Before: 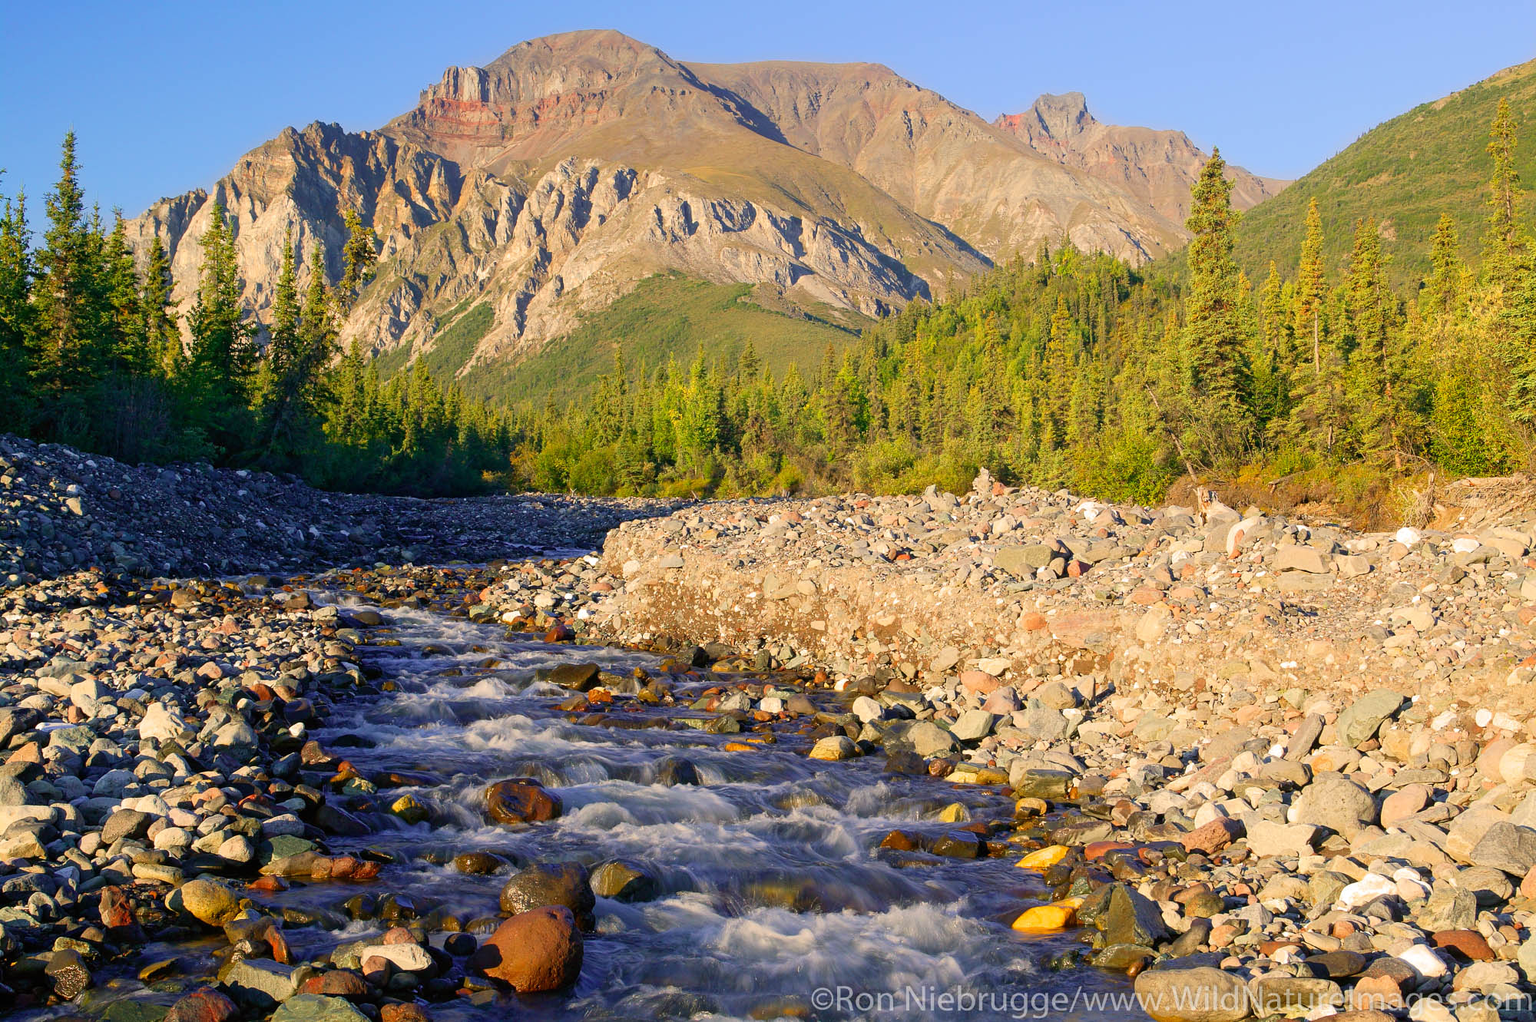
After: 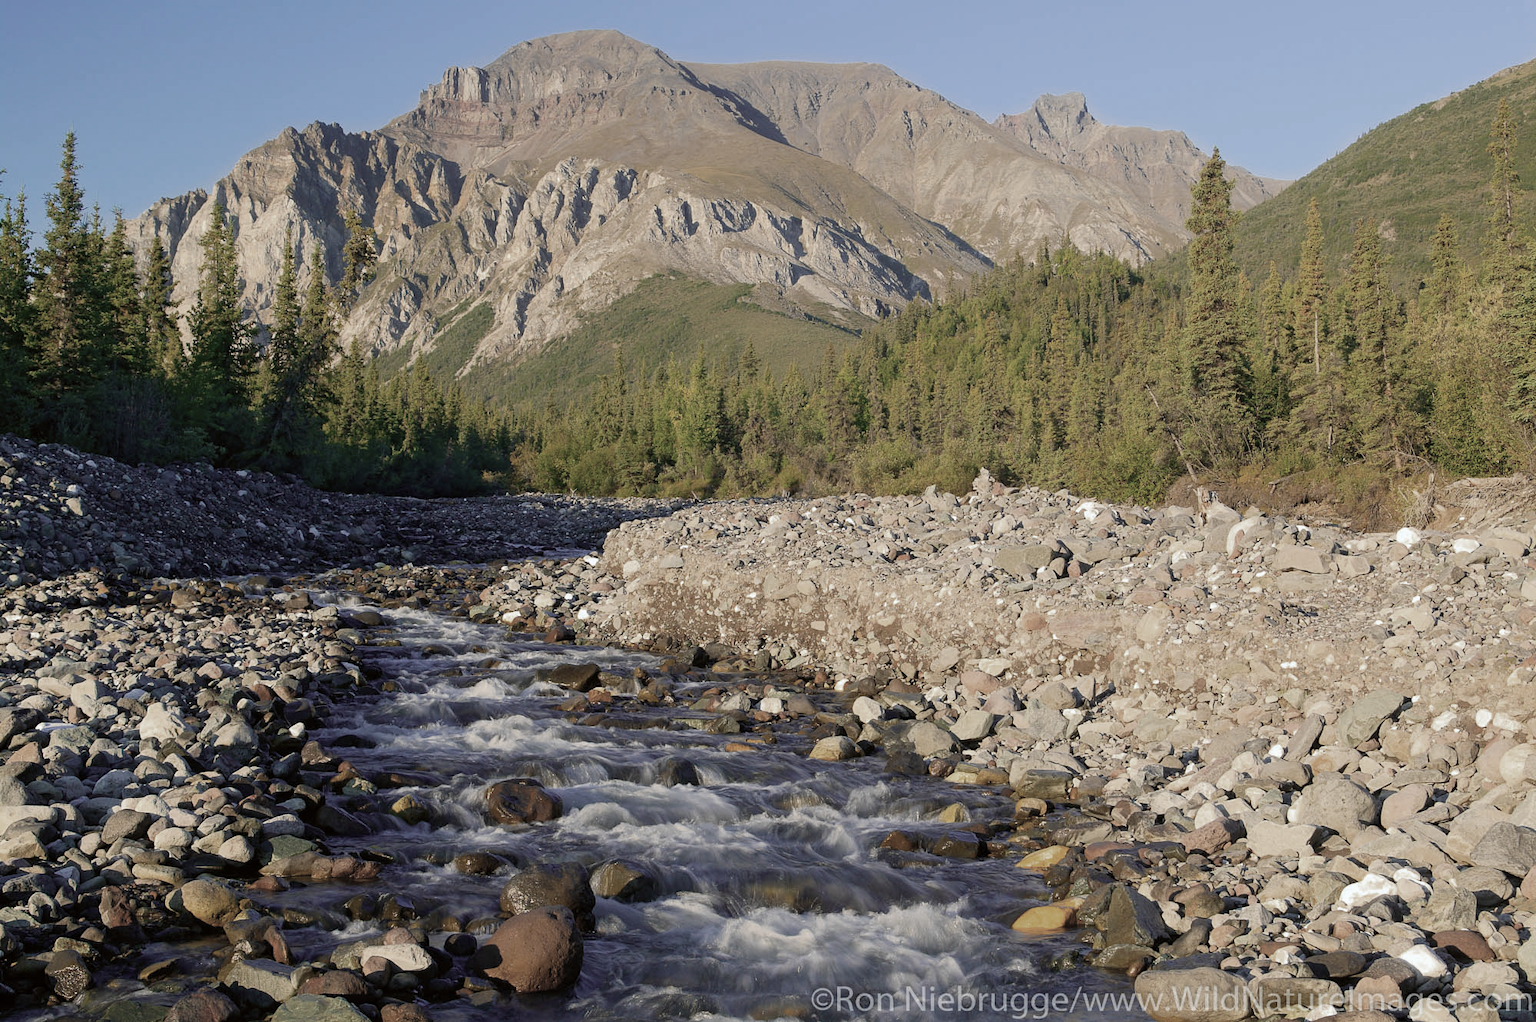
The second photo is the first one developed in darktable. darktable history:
color correction: highlights a* -2.96, highlights b* -2.51, shadows a* 2.08, shadows b* 2.87
color zones: curves: ch0 [(0, 0.487) (0.241, 0.395) (0.434, 0.373) (0.658, 0.412) (0.838, 0.487)]; ch1 [(0, 0) (0.053, 0.053) (0.211, 0.202) (0.579, 0.259) (0.781, 0.241)]
